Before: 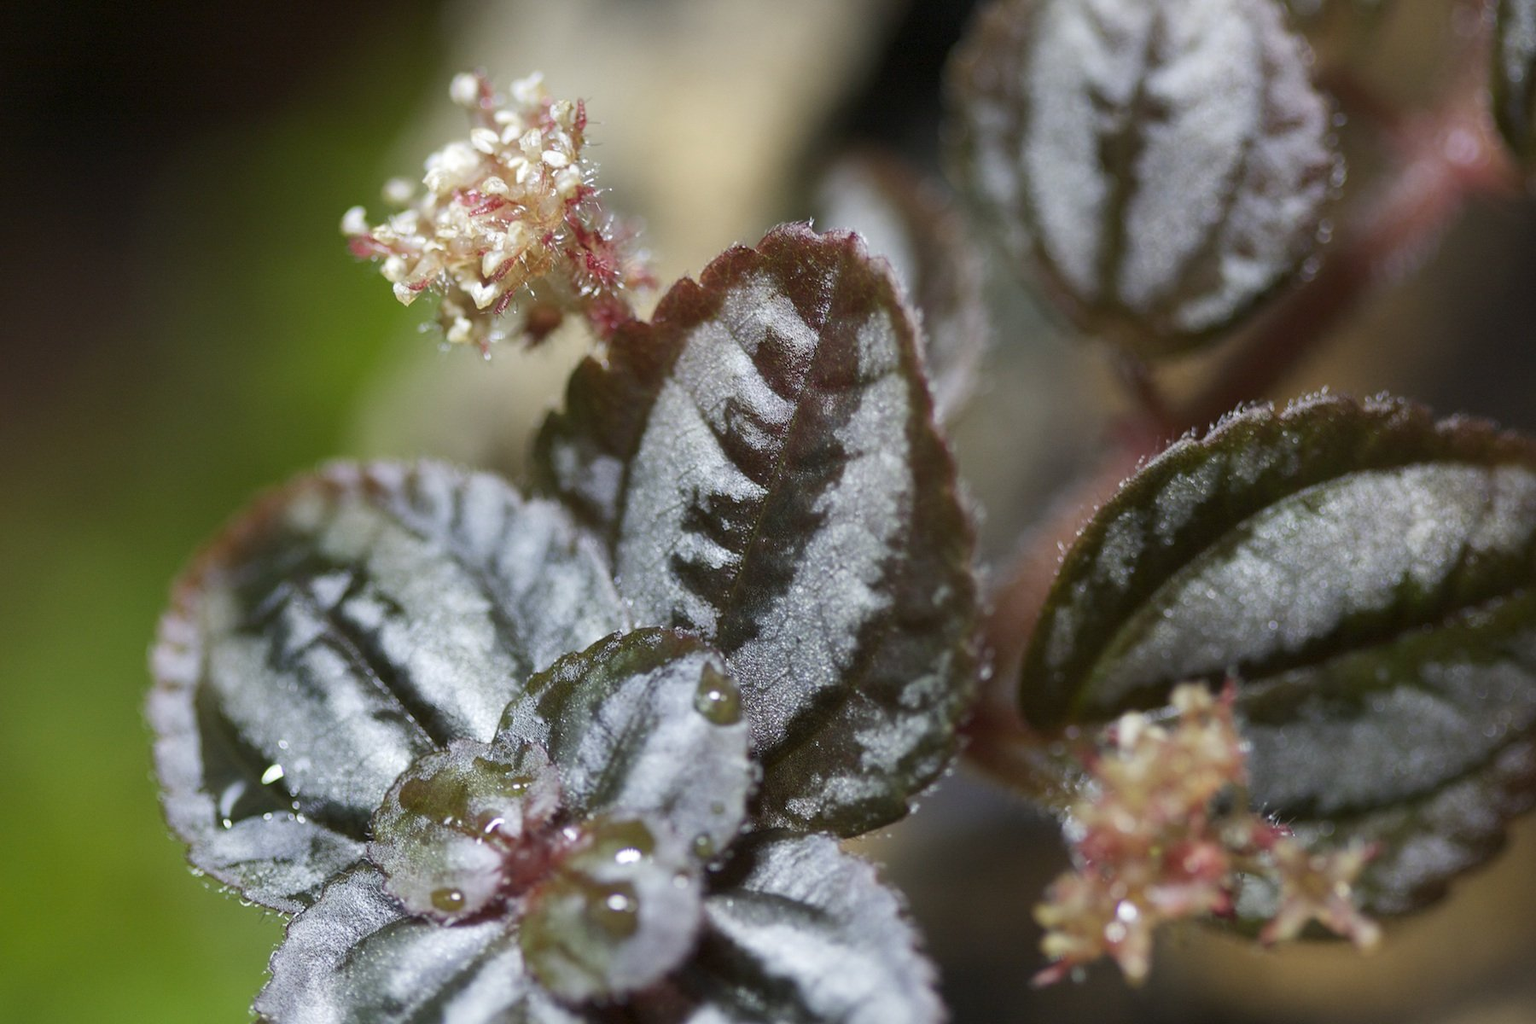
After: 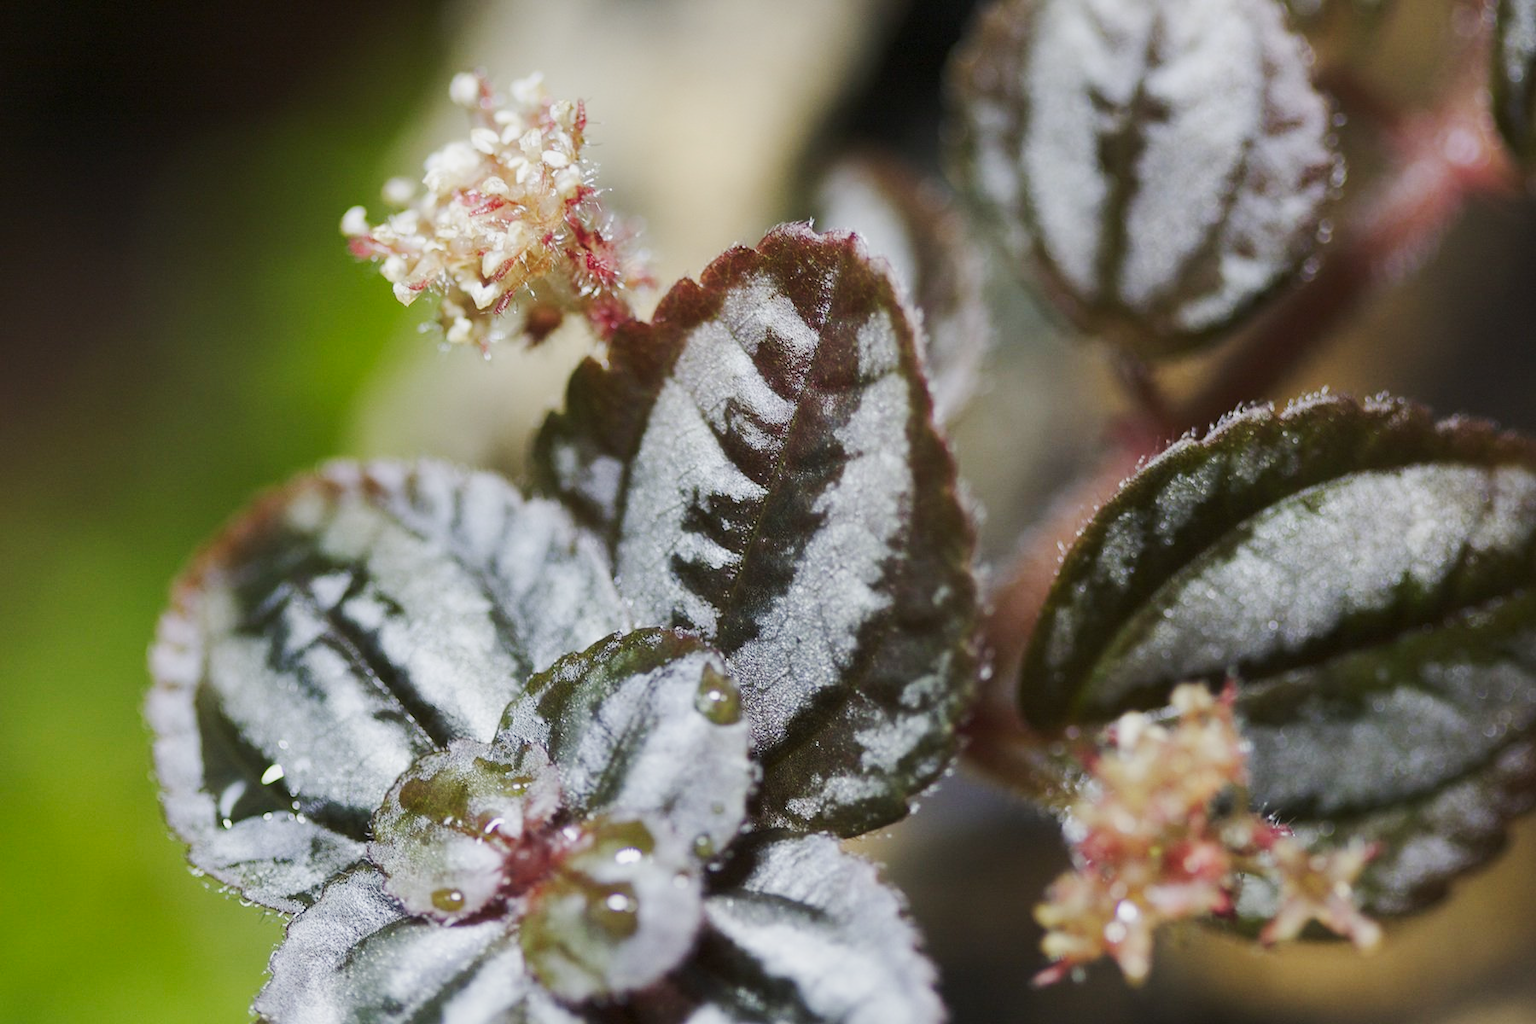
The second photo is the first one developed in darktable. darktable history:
tone curve: curves: ch0 [(0, 0) (0.239, 0.248) (0.508, 0.606) (0.826, 0.855) (1, 0.945)]; ch1 [(0, 0) (0.401, 0.42) (0.442, 0.47) (0.492, 0.498) (0.511, 0.516) (0.555, 0.586) (0.681, 0.739) (1, 1)]; ch2 [(0, 0) (0.411, 0.433) (0.5, 0.504) (0.545, 0.574) (1, 1)], preserve colors none
